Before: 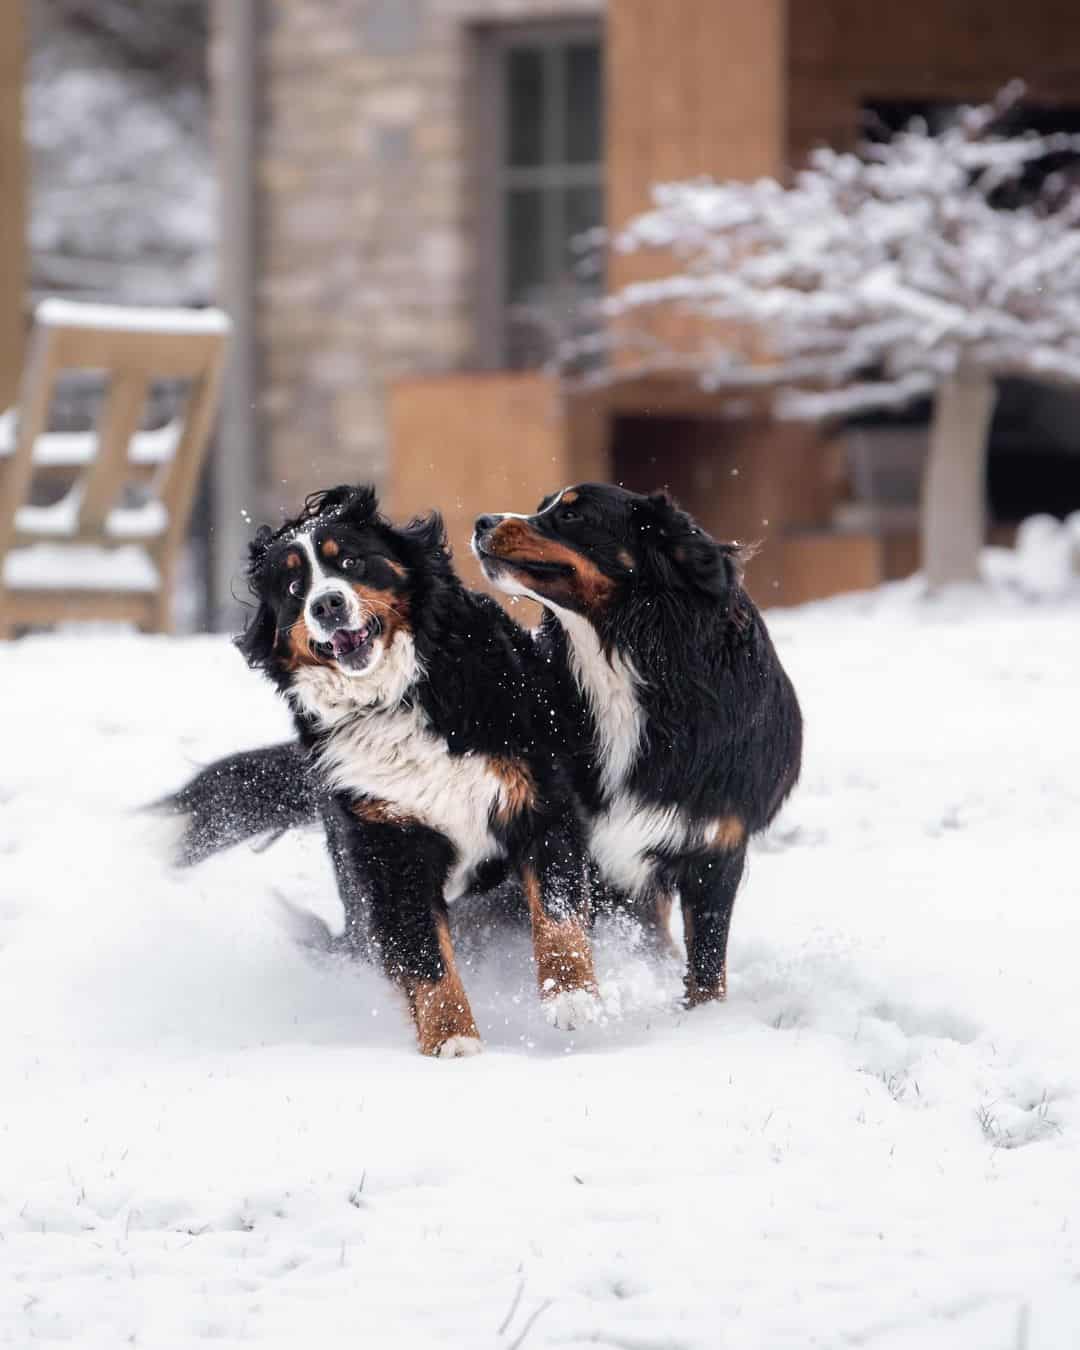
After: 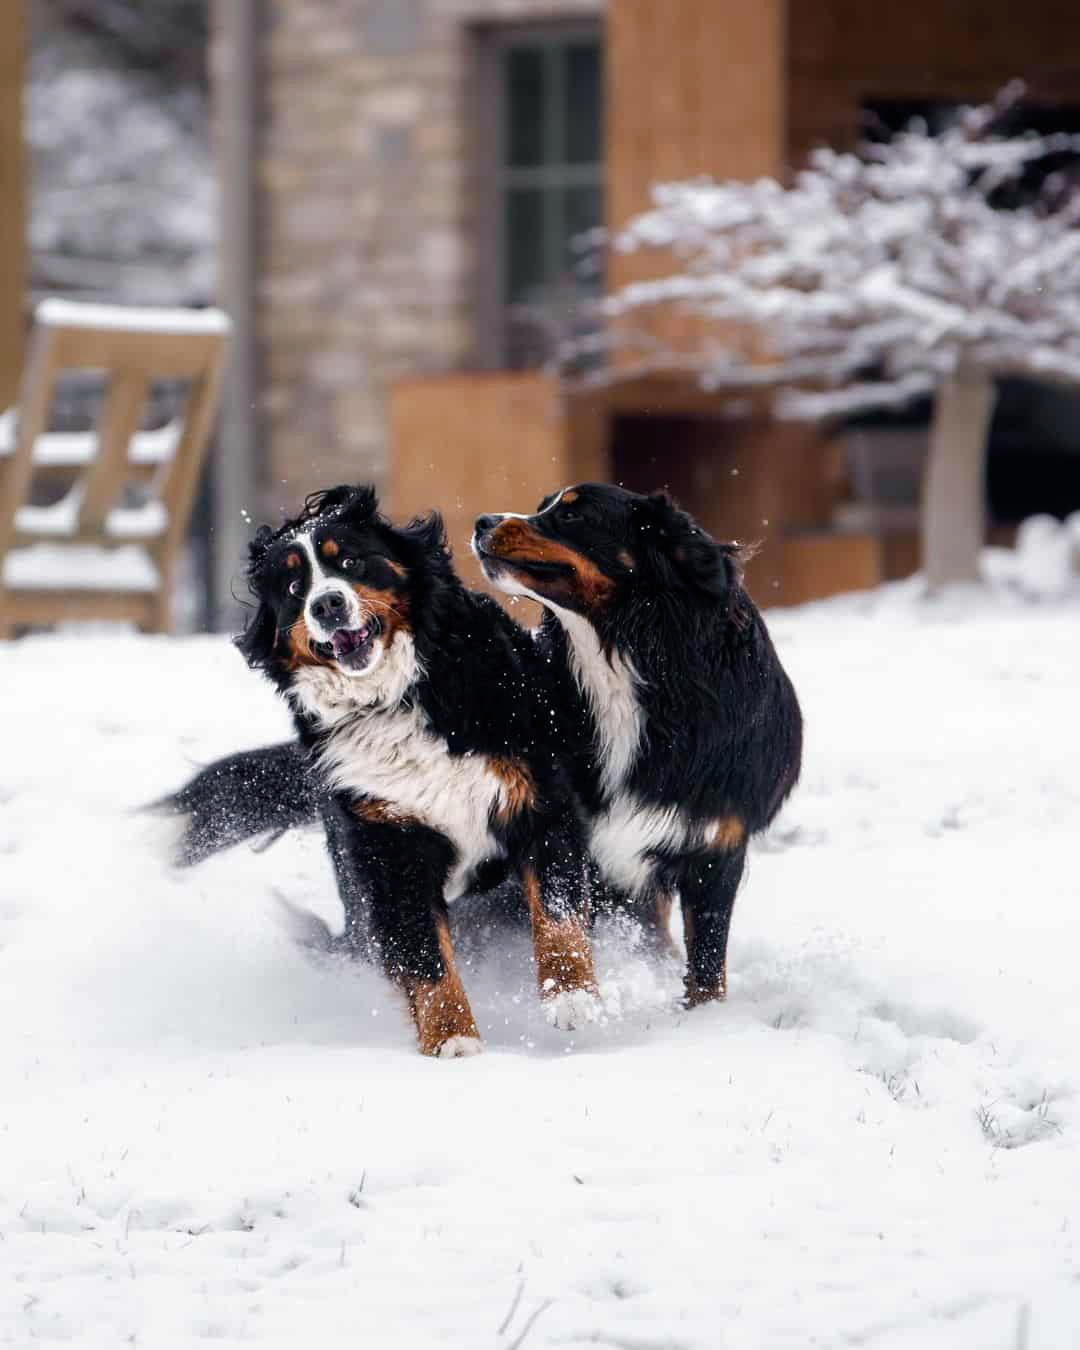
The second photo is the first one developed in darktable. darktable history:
color balance rgb: shadows lift › chroma 2.01%, shadows lift › hue 222.11°, power › luminance -14.824%, perceptual saturation grading › global saturation -0.028%, perceptual saturation grading › highlights -18.041%, perceptual saturation grading › mid-tones 32.865%, perceptual saturation grading › shadows 50.344%, global vibrance 20.209%
